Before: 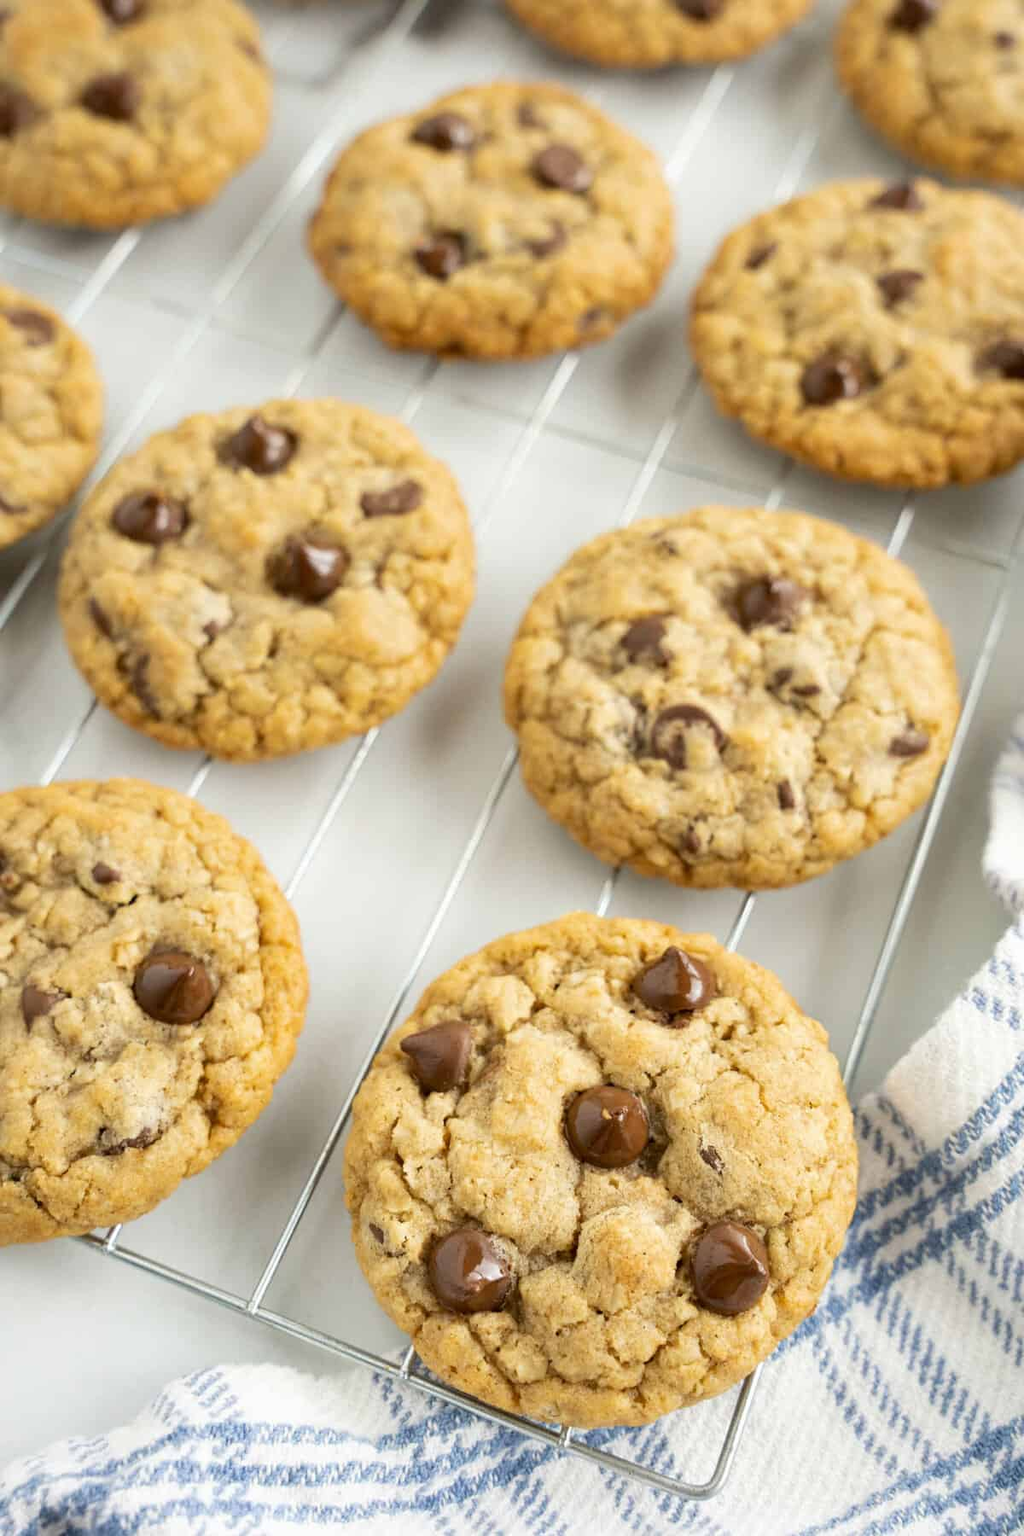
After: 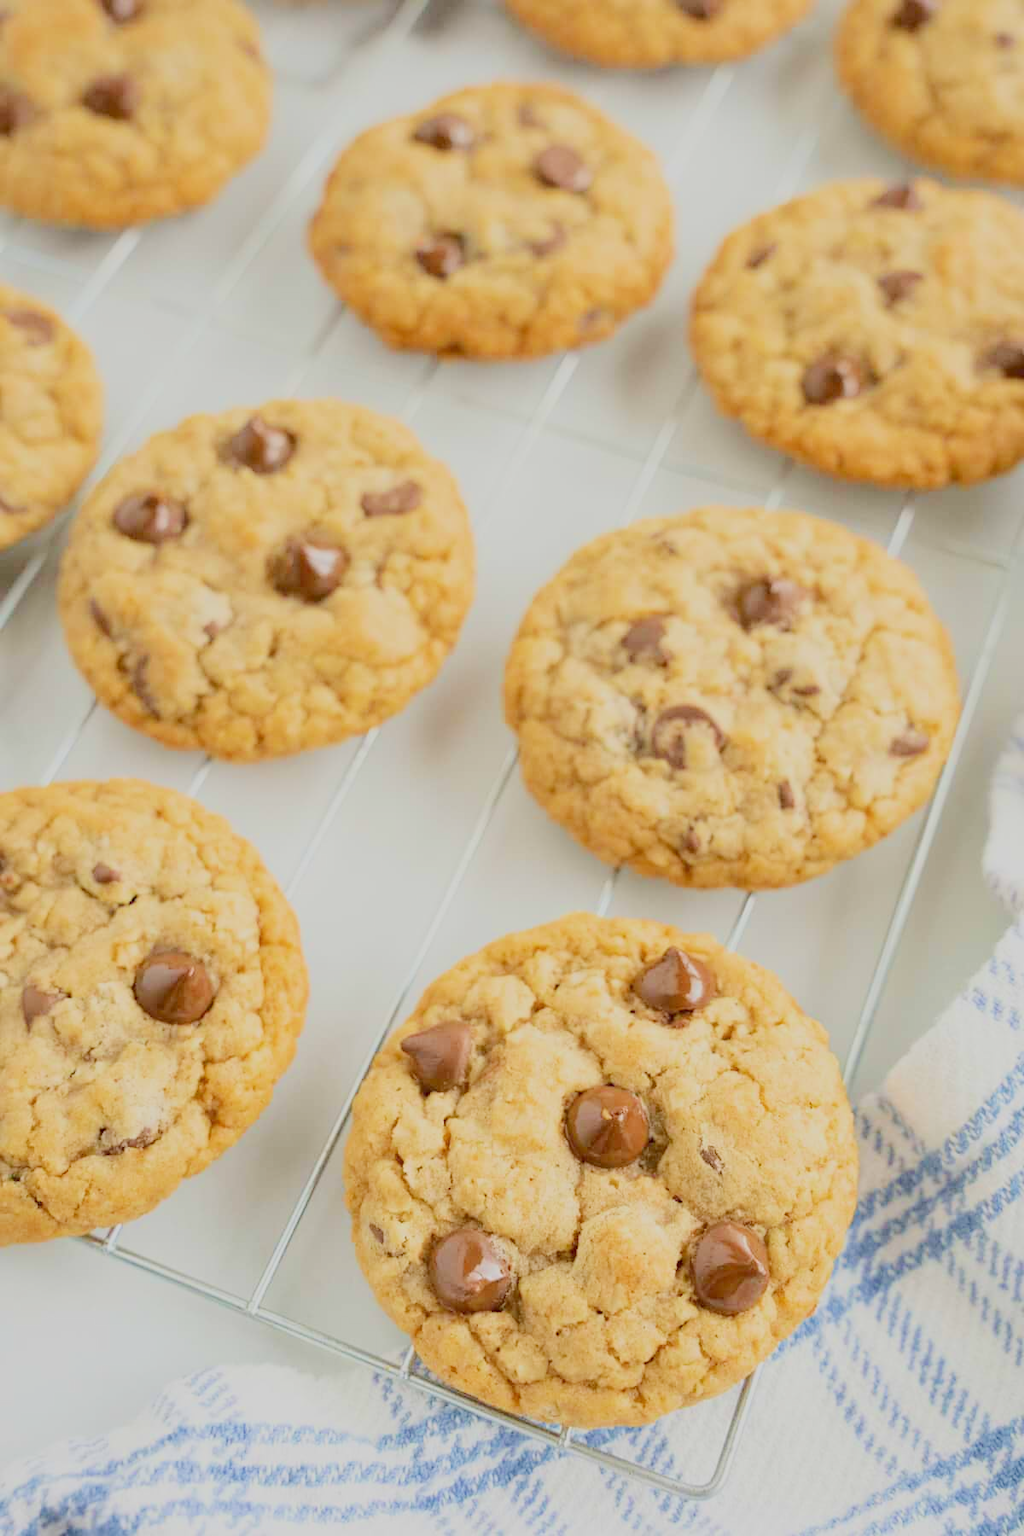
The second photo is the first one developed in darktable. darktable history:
exposure: exposure 1.223 EV, compensate highlight preservation false
tone equalizer: -8 EV -0.75 EV, -7 EV -0.7 EV, -6 EV -0.6 EV, -5 EV -0.4 EV, -3 EV 0.4 EV, -2 EV 0.6 EV, -1 EV 0.7 EV, +0 EV 0.75 EV, edges refinement/feathering 500, mask exposure compensation -1.57 EV, preserve details no
filmic rgb: black relative exposure -14 EV, white relative exposure 8 EV, threshold 3 EV, hardness 3.74, latitude 50%, contrast 0.5, color science v5 (2021), contrast in shadows safe, contrast in highlights safe, enable highlight reconstruction true
